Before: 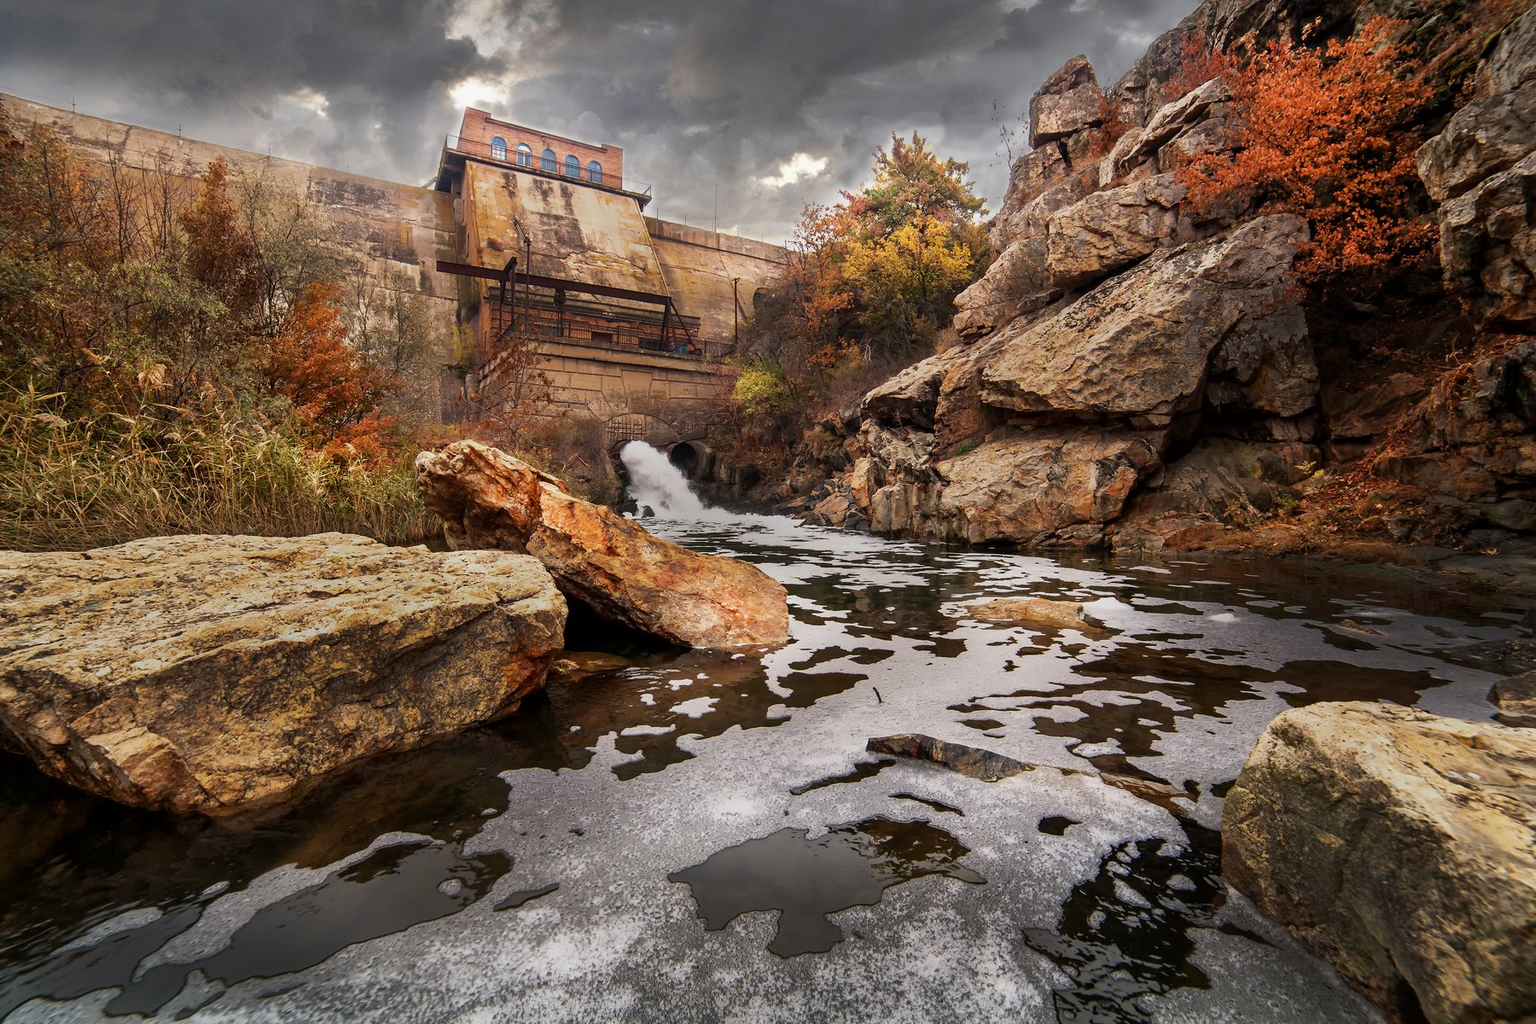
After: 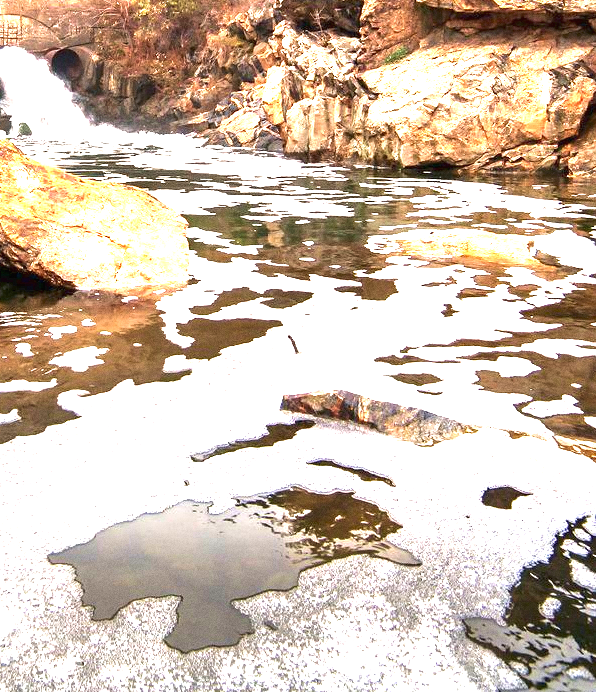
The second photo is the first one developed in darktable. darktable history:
velvia: on, module defaults
exposure: black level correction 0, exposure 1.3 EV, compensate exposure bias true, compensate highlight preservation false
grain: coarseness 0.09 ISO
crop: left 40.878%, top 39.176%, right 25.993%, bottom 3.081%
